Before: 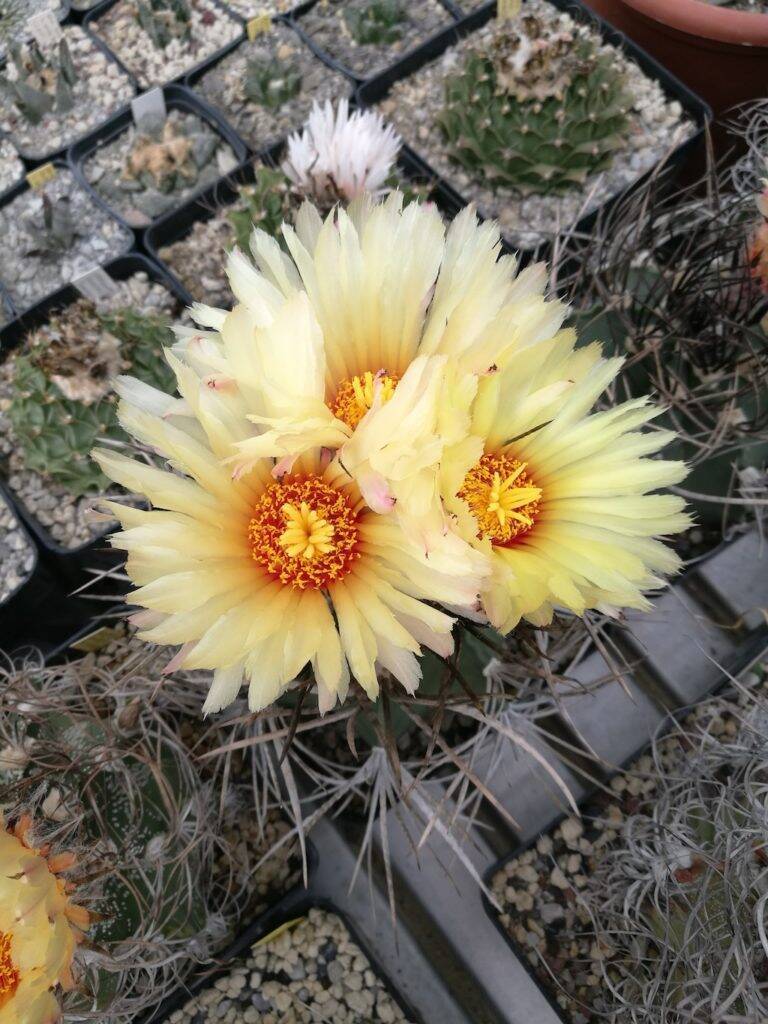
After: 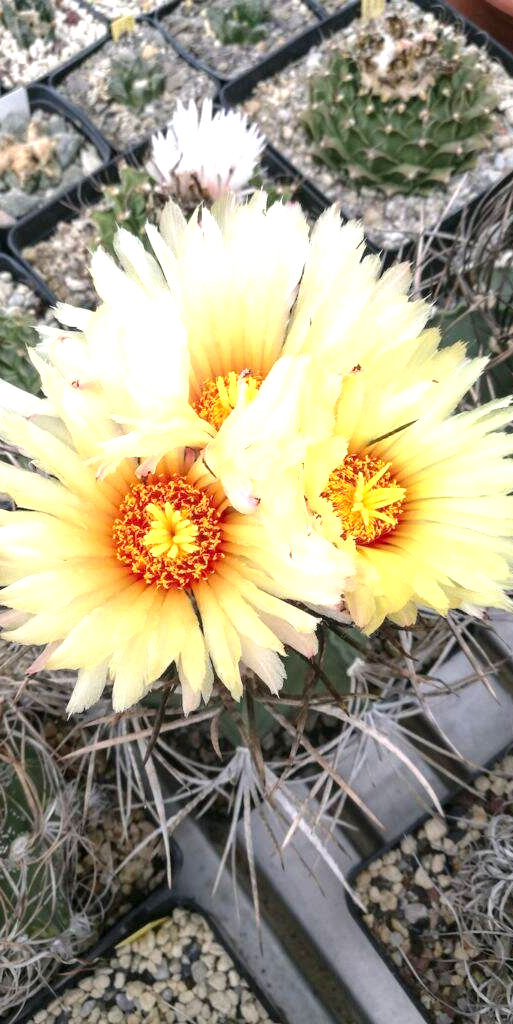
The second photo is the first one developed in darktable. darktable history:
exposure: black level correction 0, exposure 0.836 EV, compensate highlight preservation false
local contrast: on, module defaults
crop and rotate: left 17.789%, right 15.304%
